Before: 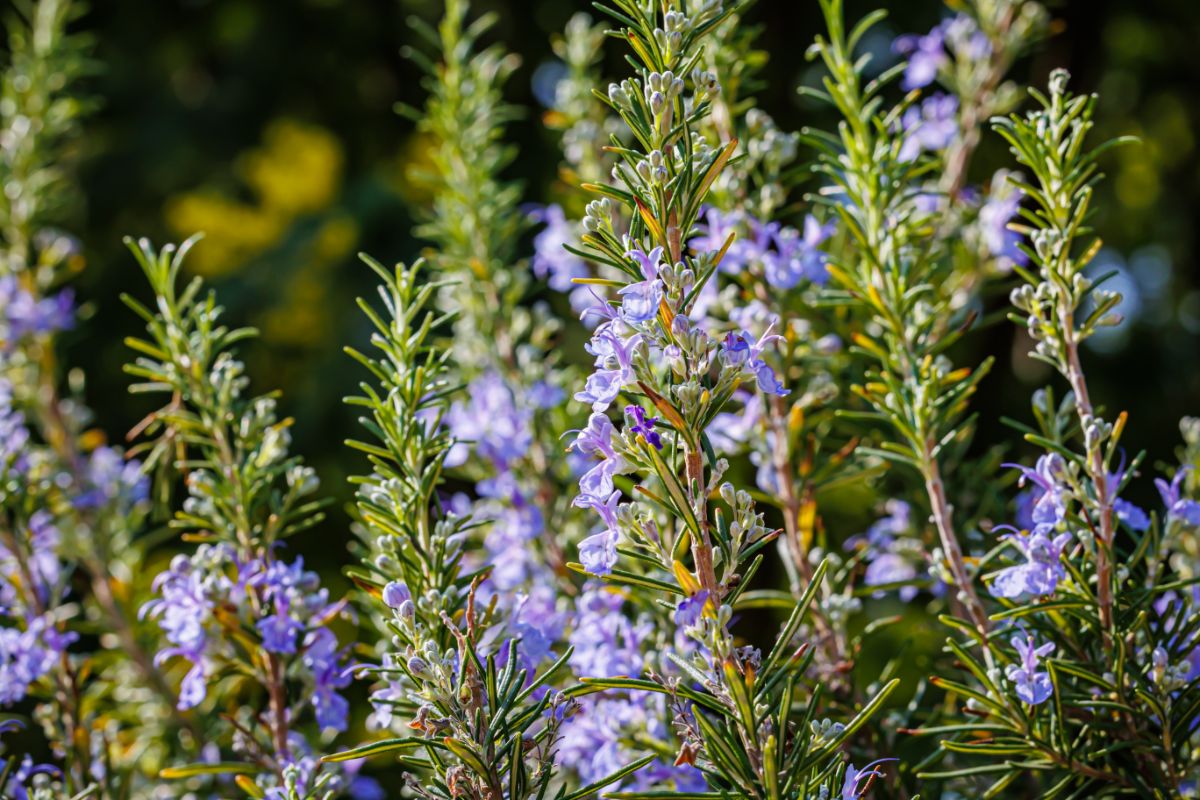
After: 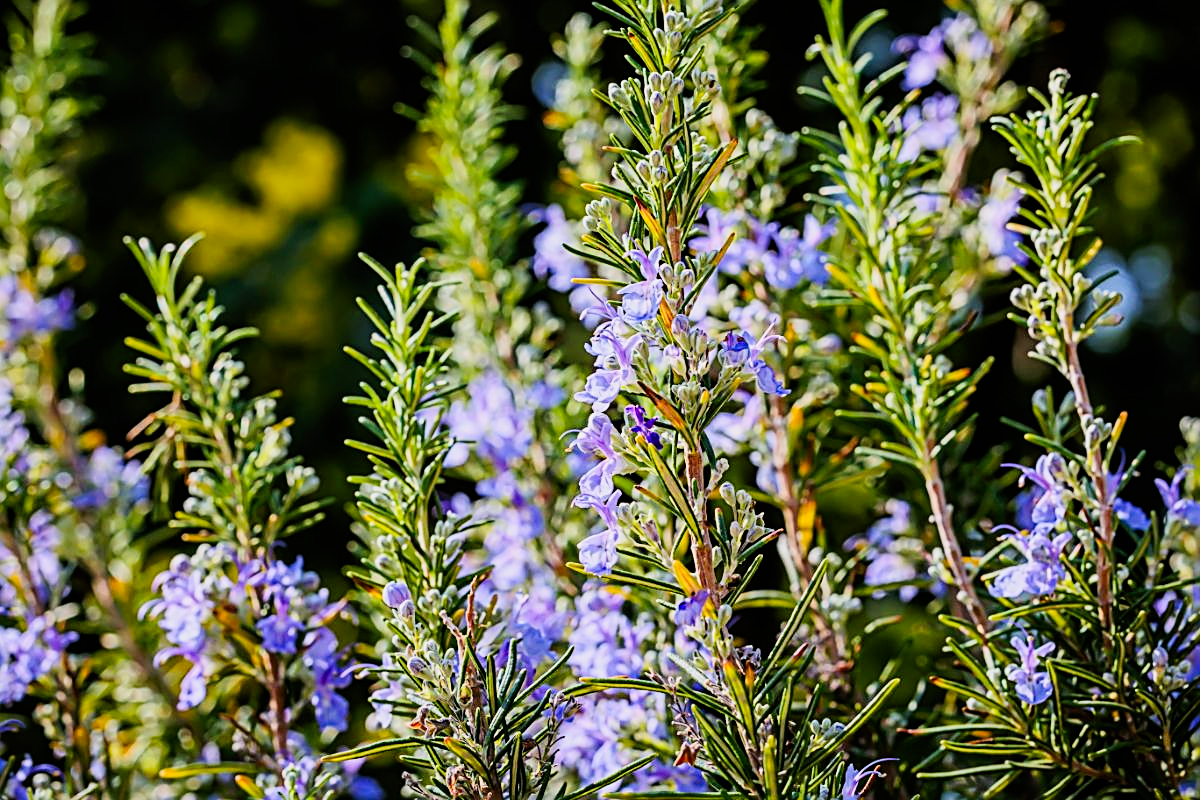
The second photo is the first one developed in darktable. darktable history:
sharpen: amount 0.894
filmic rgb: black relative exposure -7.73 EV, white relative exposure 4.36 EV, hardness 3.76, latitude 37.99%, contrast 0.977, highlights saturation mix 8.64%, shadows ↔ highlights balance 4.38%
exposure: exposure 0.075 EV, compensate highlight preservation false
contrast brightness saturation: contrast 0.23, brightness 0.106, saturation 0.289
